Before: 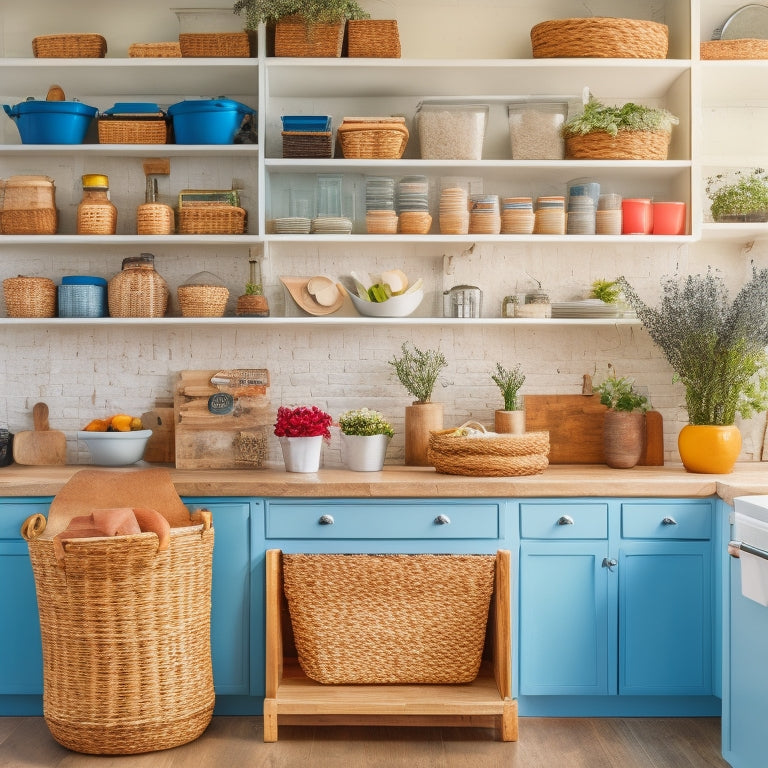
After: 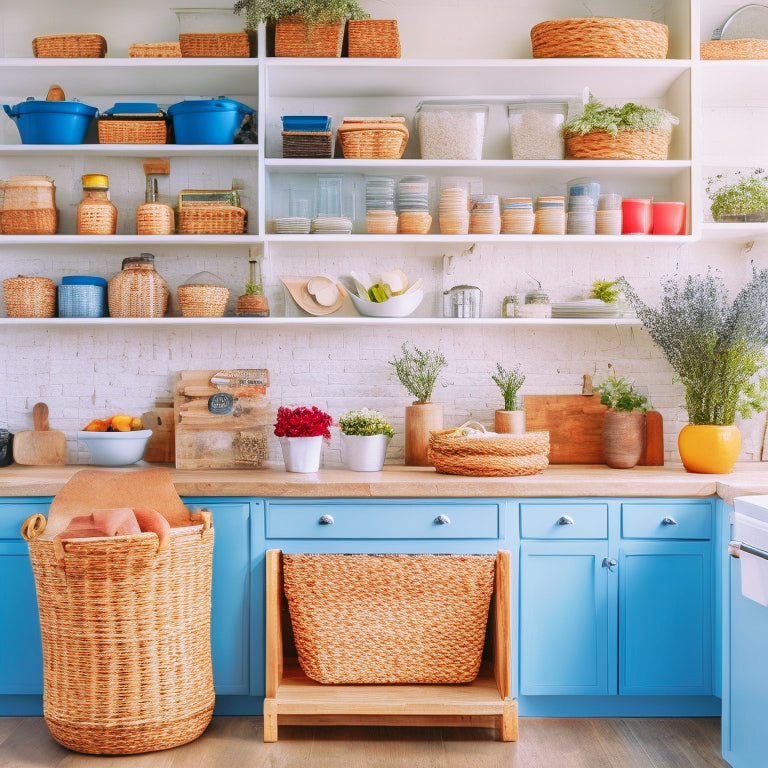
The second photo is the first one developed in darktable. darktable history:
tone curve: curves: ch0 [(0, 0) (0.003, 0.005) (0.011, 0.011) (0.025, 0.022) (0.044, 0.038) (0.069, 0.062) (0.1, 0.091) (0.136, 0.128) (0.177, 0.183) (0.224, 0.246) (0.277, 0.325) (0.335, 0.403) (0.399, 0.473) (0.468, 0.557) (0.543, 0.638) (0.623, 0.709) (0.709, 0.782) (0.801, 0.847) (0.898, 0.923) (1, 1)], preserve colors none
color look up table: target L [94.57, 89.81, 88.26, 87.89, 84.68, 69.96, 70.57, 64.02, 48.65, 44.18, 23.35, 4.529, 200.28, 79.32, 77.22, 72.05, 70.21, 63.92, 49.94, 56.68, 56.81, 47.79, 42.01, 42.74, 35.06, 31.75, 32.52, 95.83, 79.42, 60.32, 70.51, 57.3, 55.83, 53.13, 41.46, 36.95, 36, 38.31, 37.34, 32.34, 18.8, 11.84, 87.21, 65.09, 65.68, 53.45, 39.57, 36.38, 15.34], target a [-2.833, -26.57, -18.29, -39.23, -55.39, -40.8, -16.51, -64.61, -45.82, -31.99, -23.17, -7.634, 0, 24.33, 12.35, 29.98, 6.681, 36.73, 74.26, 0.153, 26.5, 77.07, 45.9, 64.37, 36.58, 49.56, 49.88, 3.245, 25.48, 65.88, 54.98, 79.28, -0.384, 7.795, 11.7, 57.98, 39.26, 27.87, 57.18, -0.031, 21.46, 25.72, -17.65, -33.46, -2.187, -16.42, -3.081, -18.51, 2.251], target b [2.928, 51.09, 89.8, -10.19, 8.016, 19.22, -10.25, 59.87, 31.83, 41.82, 25.68, 5.3, 0, 14.77, -11.82, 59.87, 46.43, -7.315, 33.38, 16.5, 34.9, 55.58, 13.78, 51, 40.25, 12.36, 38.67, -4.727, -27.56, -25.07, -43.34, -47.2, -67.74, -16.42, -60.65, -13.77, -27.07, -84.78, -66.95, -6.071, -50.73, -0.661, -15.53, -33.09, -33.9, -50, -29.45, -16.12, -22.82], num patches 49
